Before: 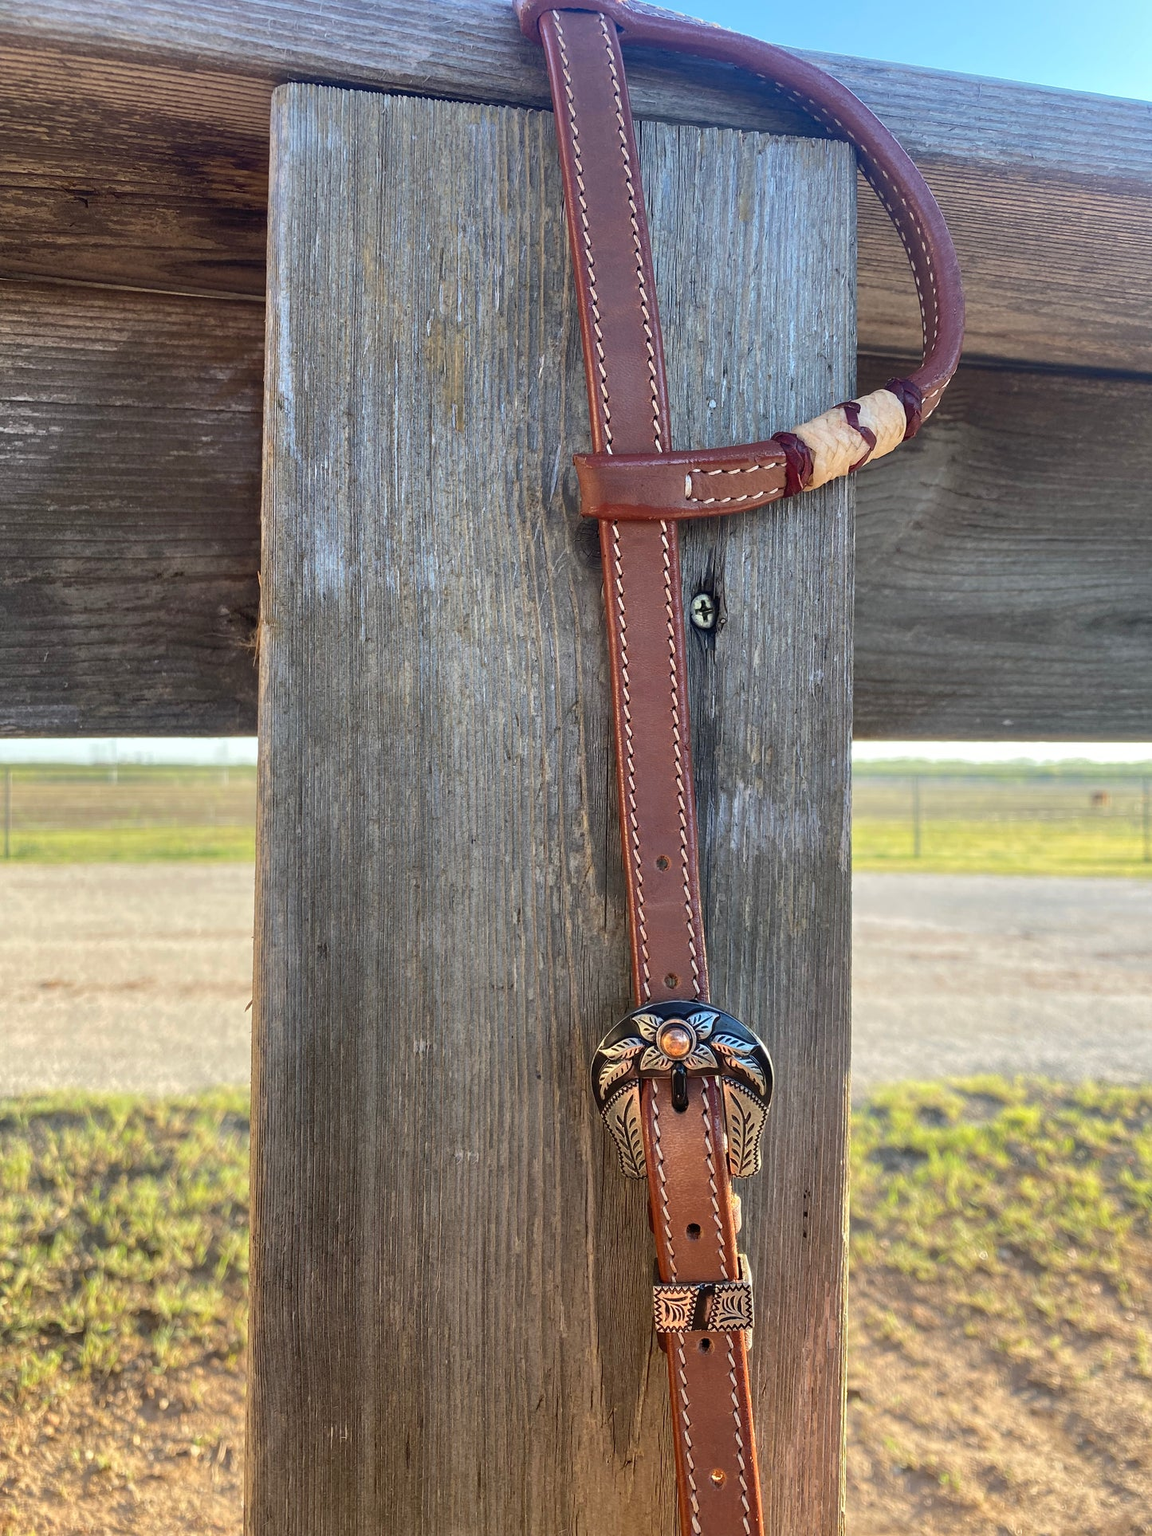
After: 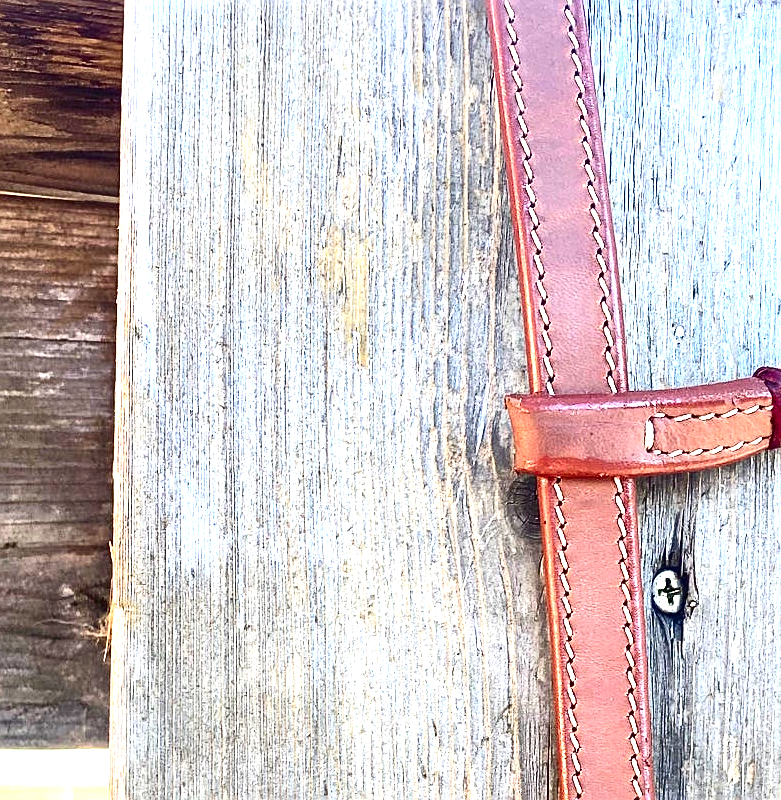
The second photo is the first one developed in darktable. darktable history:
sharpen: on, module defaults
crop: left 14.873%, top 9.129%, right 30.714%, bottom 48.585%
contrast brightness saturation: contrast 0.201, brightness -0.102, saturation 0.1
exposure: black level correction 0.001, exposure 1.991 EV, compensate exposure bias true, compensate highlight preservation false
